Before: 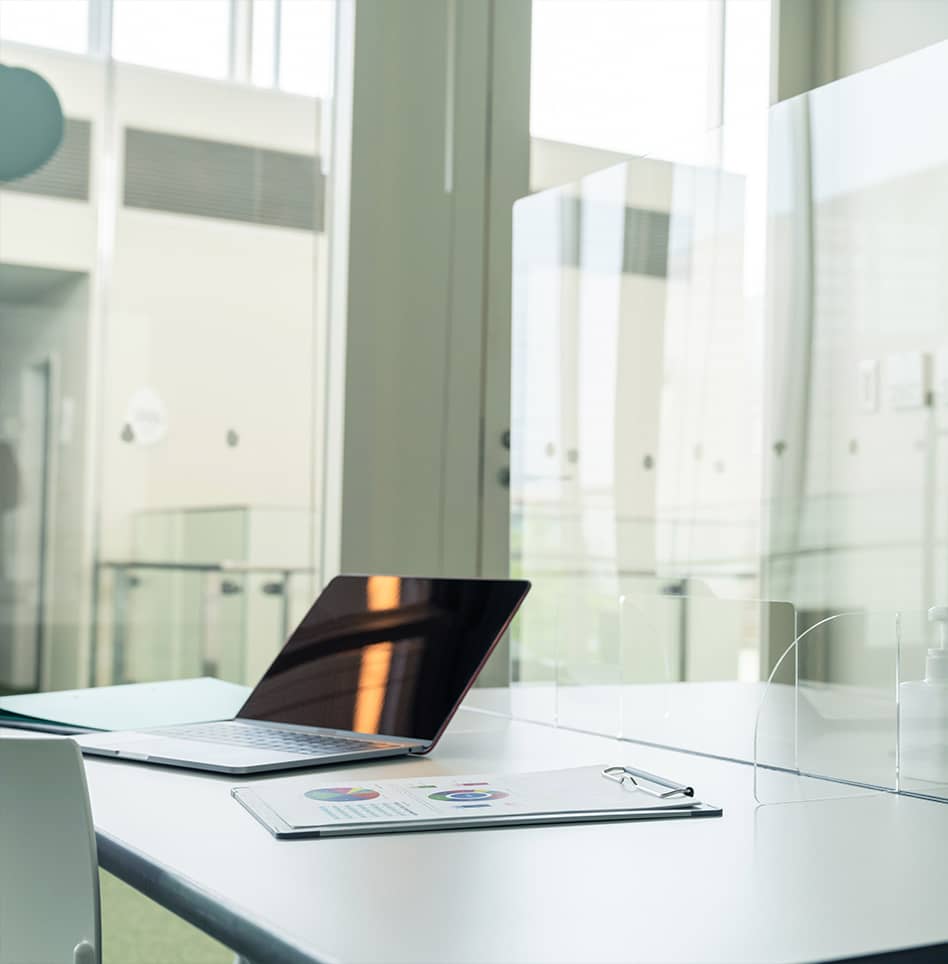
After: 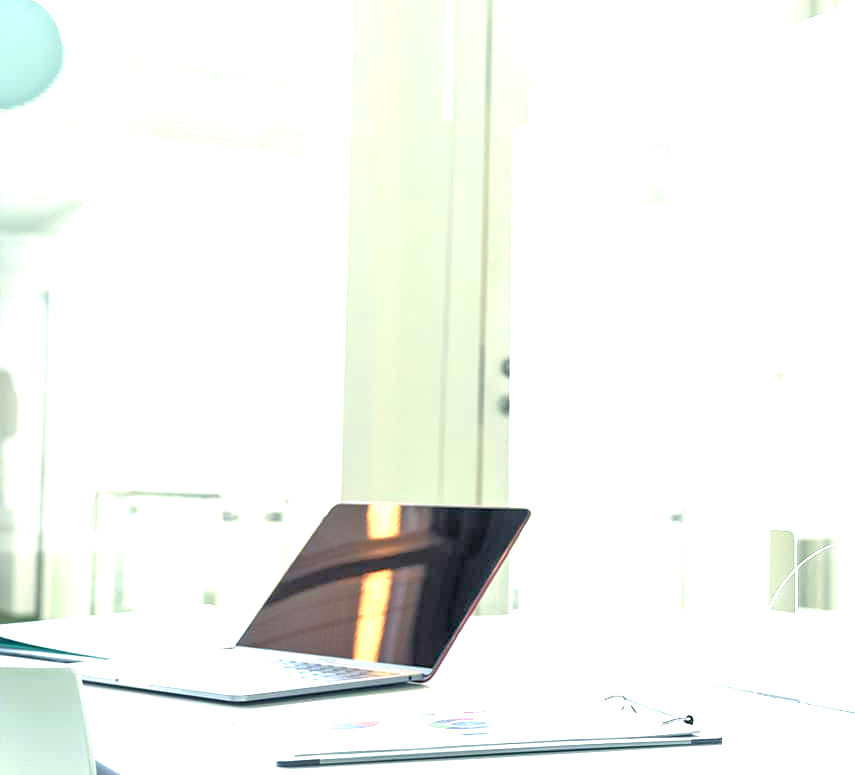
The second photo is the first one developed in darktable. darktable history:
crop: top 7.518%, right 9.754%, bottom 12.067%
exposure: black level correction 0, exposure 1.741 EV, compensate highlight preservation false
tone equalizer: -7 EV 0.157 EV, -6 EV 0.6 EV, -5 EV 1.17 EV, -4 EV 1.34 EV, -3 EV 1.18 EV, -2 EV 0.6 EV, -1 EV 0.157 EV
